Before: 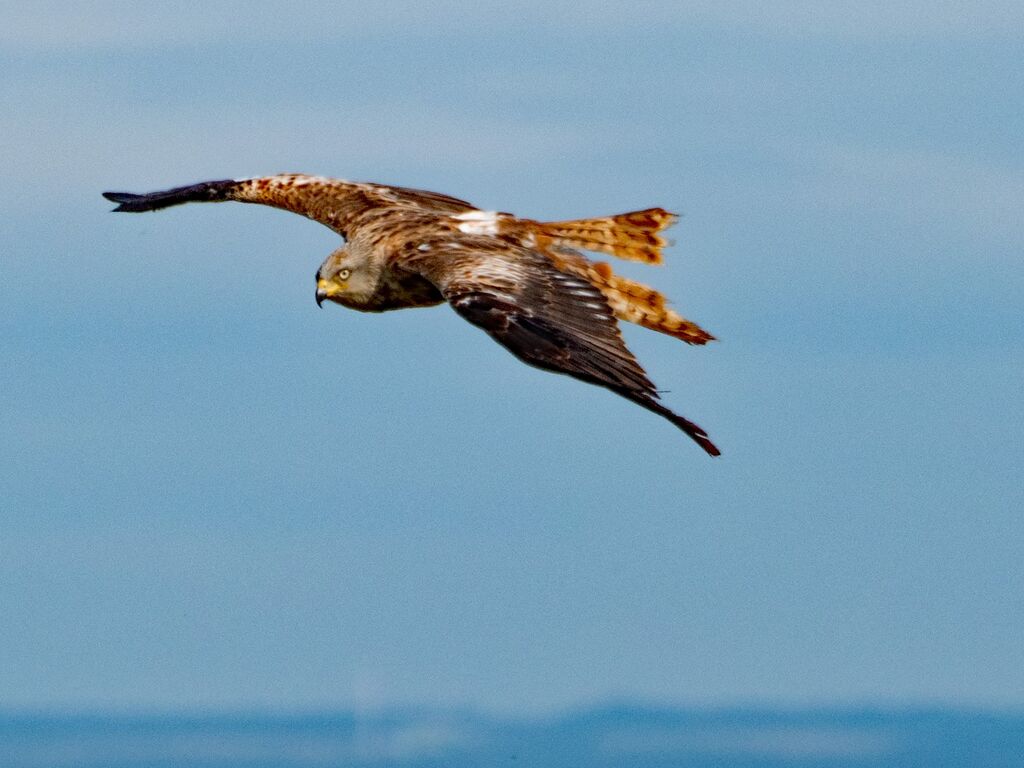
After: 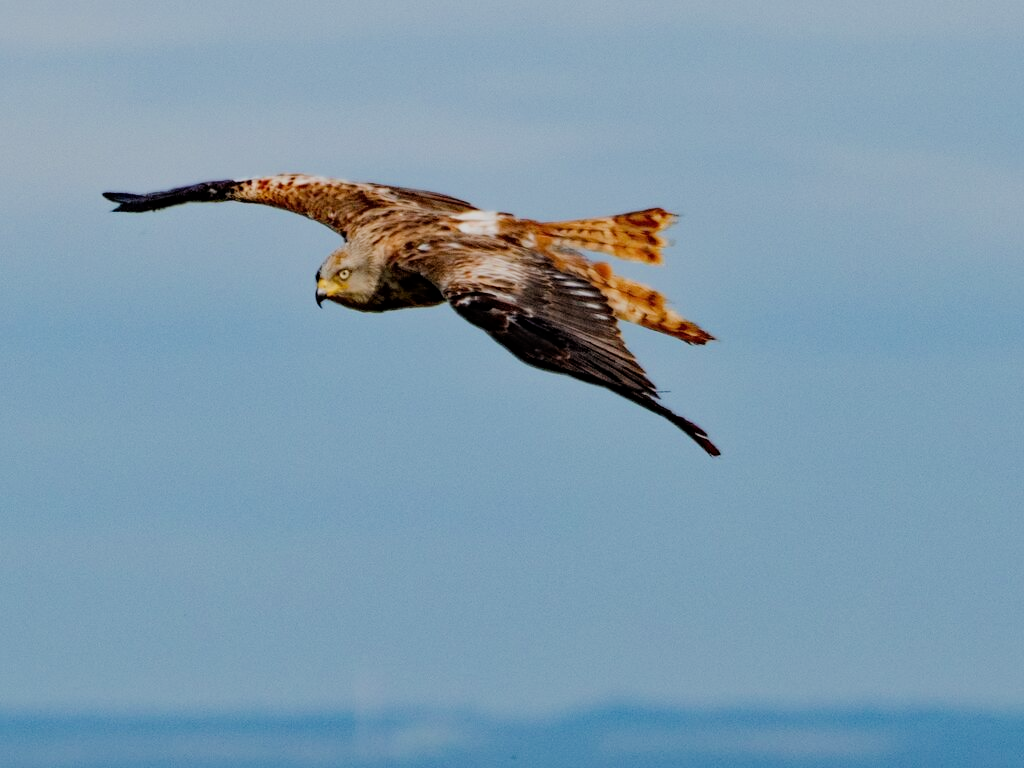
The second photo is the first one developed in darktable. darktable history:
exposure: exposure 0.191 EV, compensate highlight preservation false
filmic rgb: black relative exposure -7.32 EV, white relative exposure 5.09 EV, hardness 3.2
